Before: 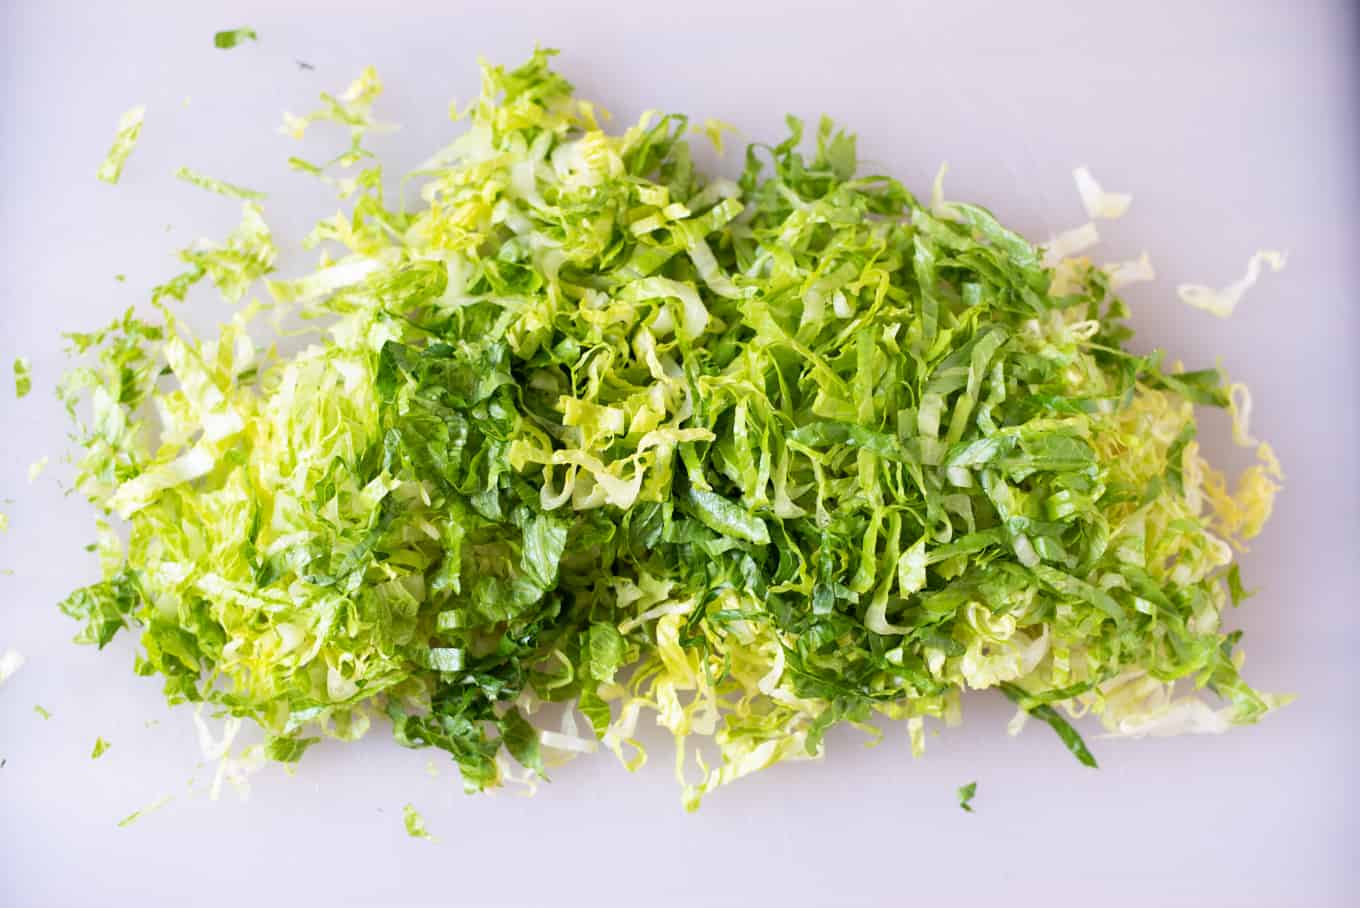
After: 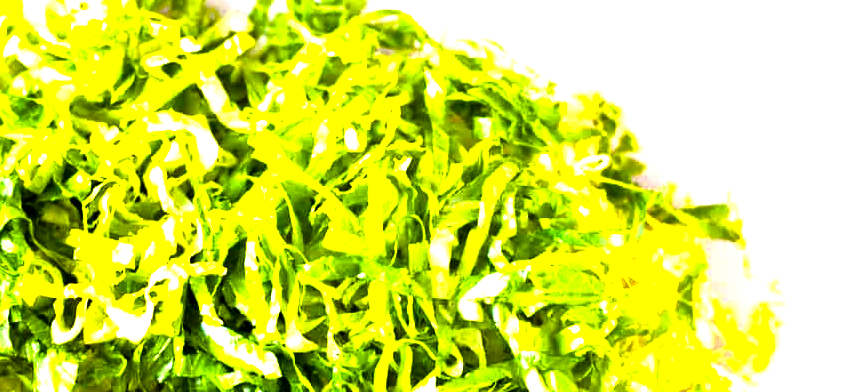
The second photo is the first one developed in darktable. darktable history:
color balance rgb: linear chroma grading › global chroma 50%, perceptual saturation grading › global saturation 2.34%, global vibrance 6.64%, contrast 12.71%, saturation formula JzAzBz (2021)
local contrast: mode bilateral grid, contrast 25, coarseness 47, detail 151%, midtone range 0.2
base curve: curves: ch0 [(0, 0) (0.472, 0.455) (1, 1)], preserve colors none
exposure: exposure 0.669 EV, compensate highlight preservation false
tone equalizer: -8 EV -0.75 EV, -7 EV -0.7 EV, -6 EV -0.6 EV, -5 EV -0.4 EV, -3 EV 0.4 EV, -2 EV 0.6 EV, -1 EV 0.7 EV, +0 EV 0.75 EV, edges refinement/feathering 500, mask exposure compensation -1.57 EV, preserve details no
crop: left 36.005%, top 18.293%, right 0.31%, bottom 38.444%
